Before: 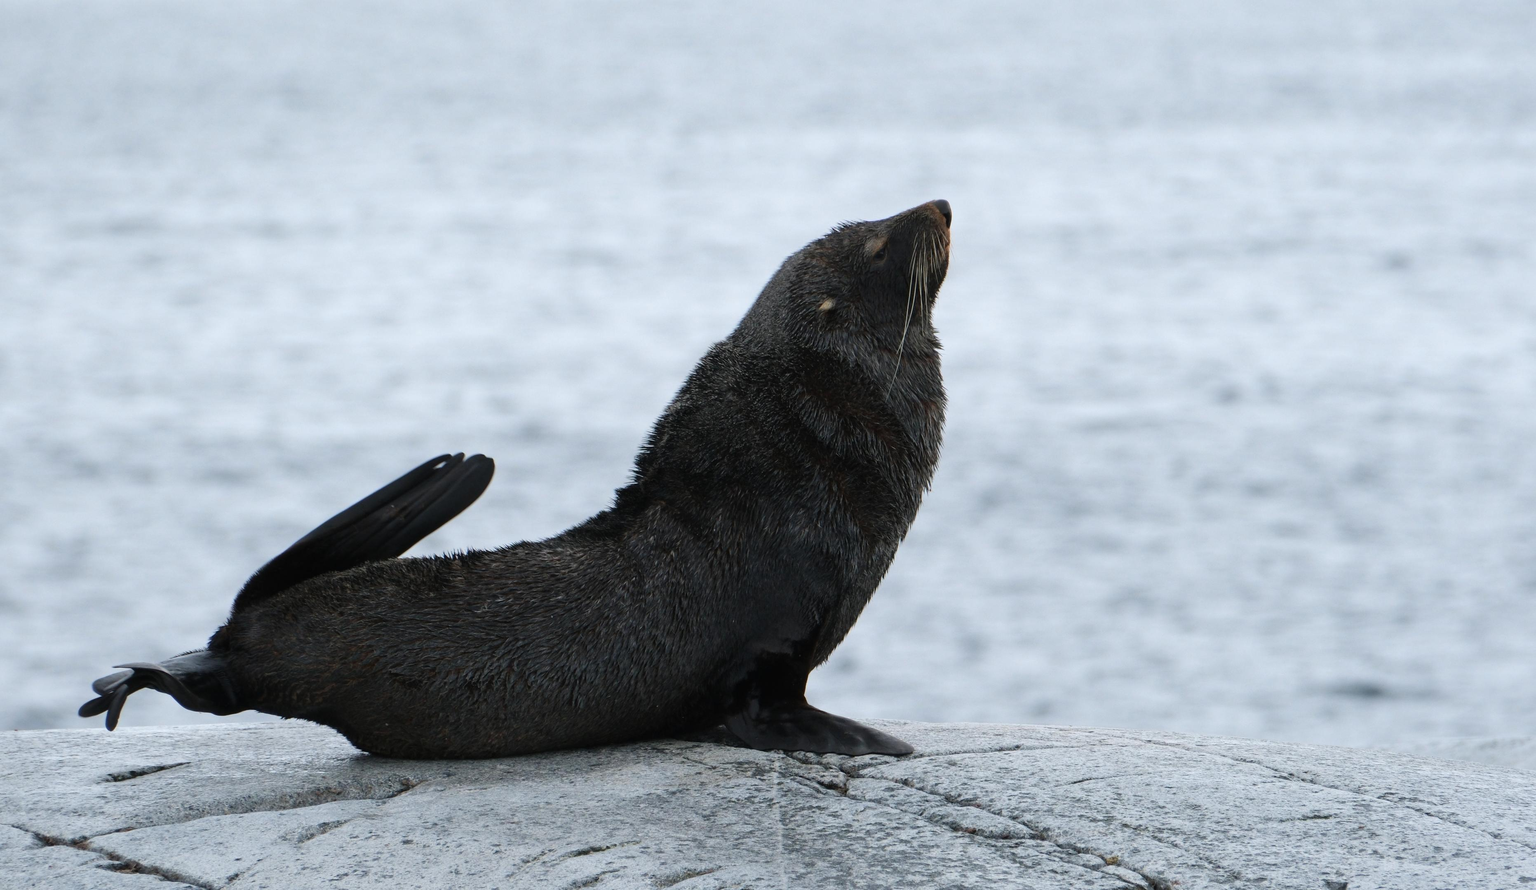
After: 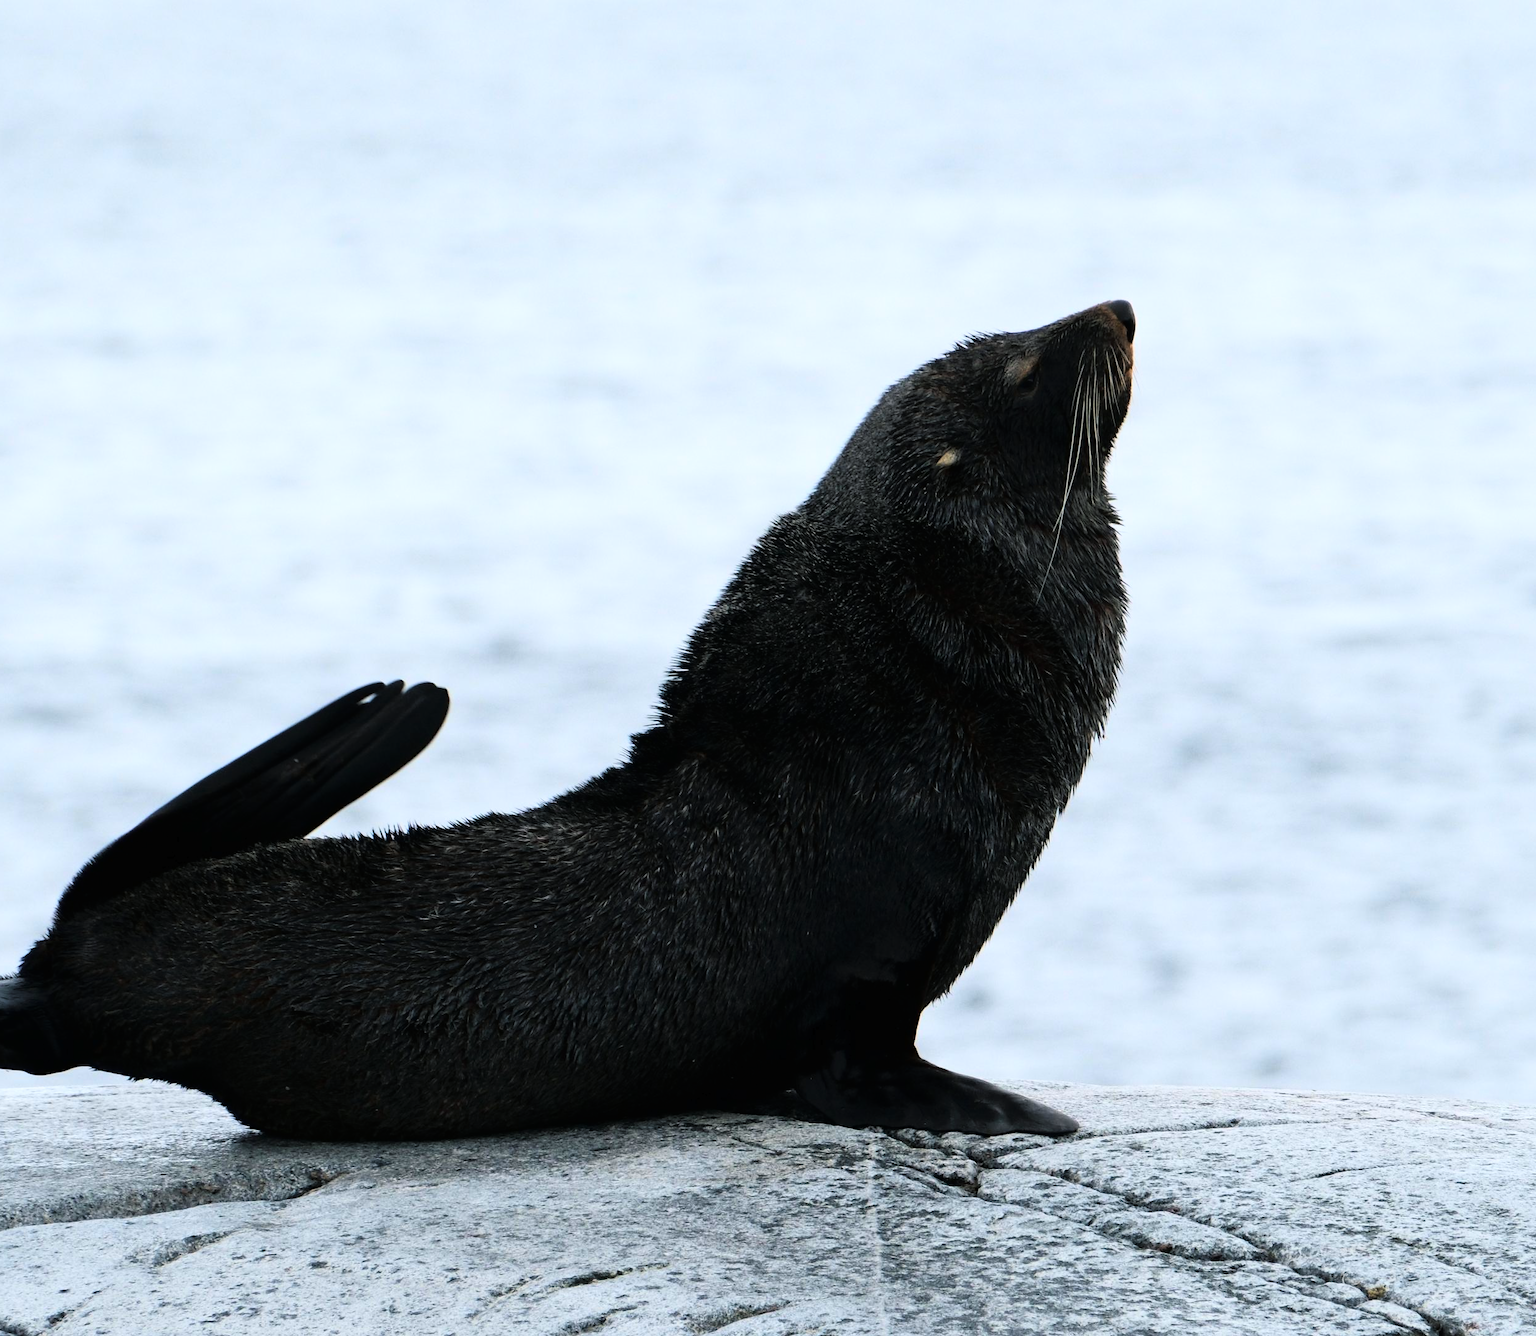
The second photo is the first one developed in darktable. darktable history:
exposure: black level correction 0.002, exposure -0.108 EV, compensate highlight preservation false
tone curve: curves: ch0 [(0, 0) (0.003, 0.008) (0.011, 0.008) (0.025, 0.011) (0.044, 0.017) (0.069, 0.026) (0.1, 0.039) (0.136, 0.054) (0.177, 0.093) (0.224, 0.15) (0.277, 0.21) (0.335, 0.285) (0.399, 0.366) (0.468, 0.462) (0.543, 0.564) (0.623, 0.679) (0.709, 0.79) (0.801, 0.883) (0.898, 0.95) (1, 1)], color space Lab, linked channels, preserve colors none
crop and rotate: left 12.763%, right 20.598%
color balance rgb: shadows lift › chroma 2.053%, shadows lift › hue 217.82°, highlights gain › luminance 17.569%, perceptual saturation grading › global saturation 19.657%
